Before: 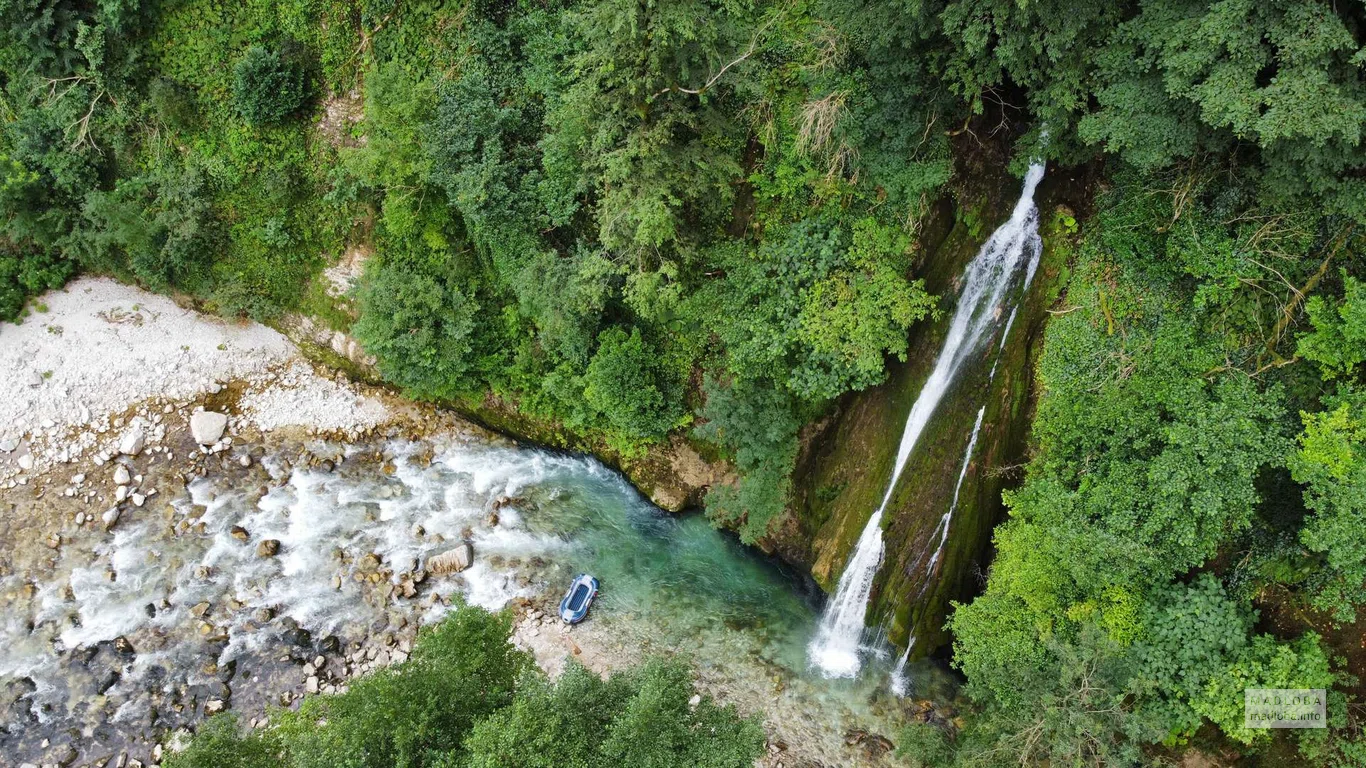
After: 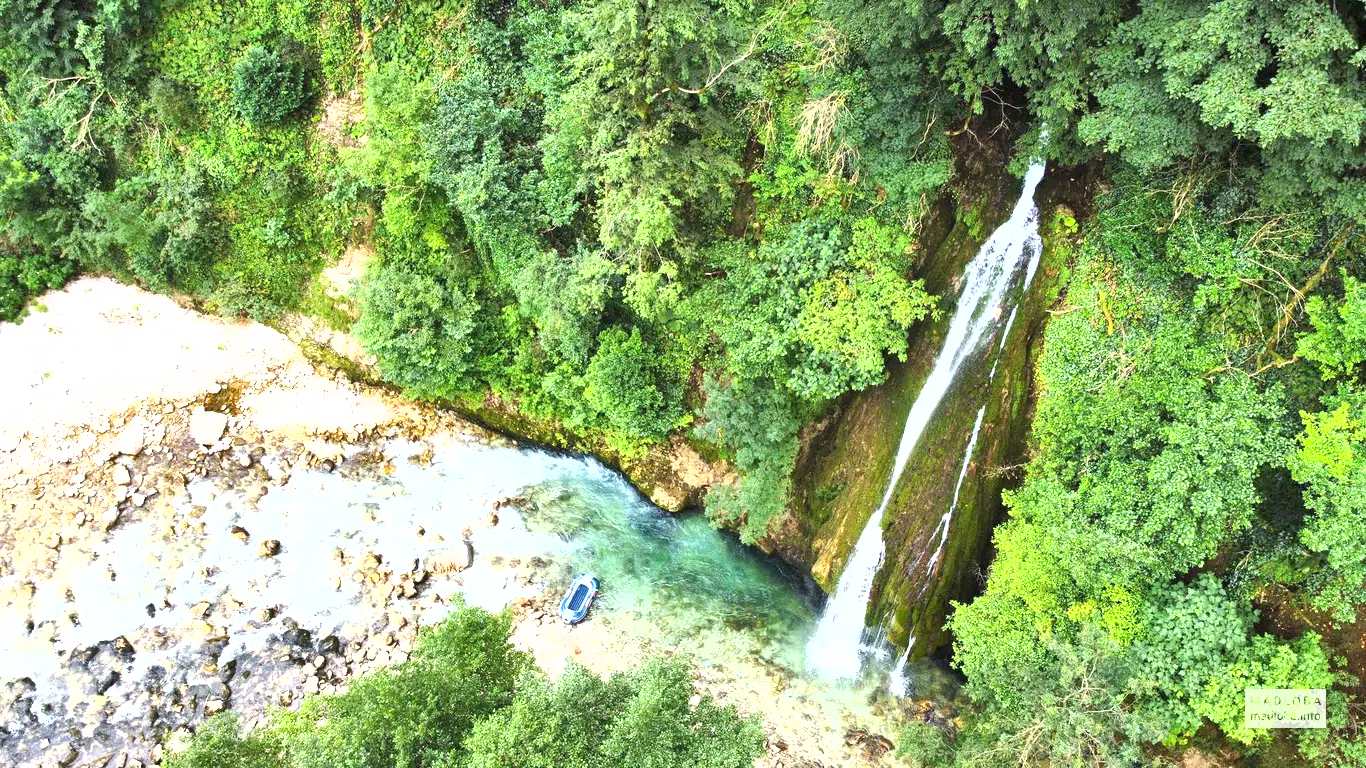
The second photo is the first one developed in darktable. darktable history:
grain: coarseness 0.09 ISO
exposure: black level correction 0, exposure 1.55 EV, compensate exposure bias true, compensate highlight preservation false
shadows and highlights: shadows 29.32, highlights -29.32, low approximation 0.01, soften with gaussian
tone equalizer: on, module defaults
